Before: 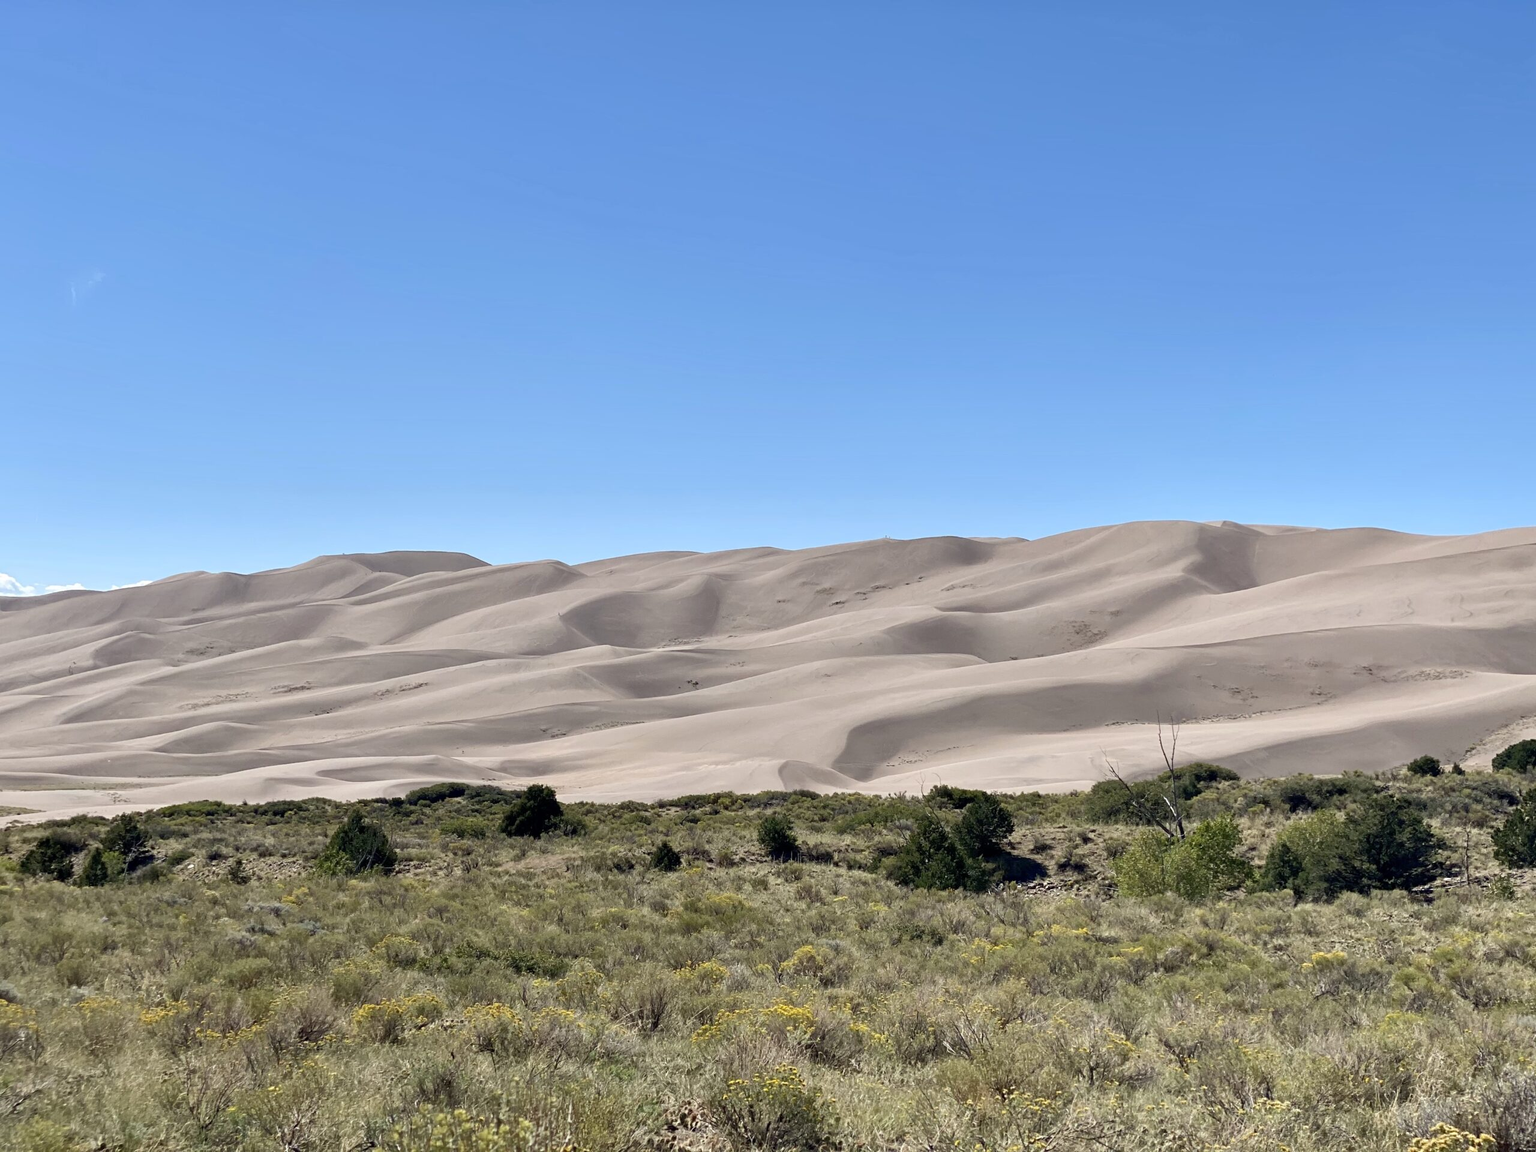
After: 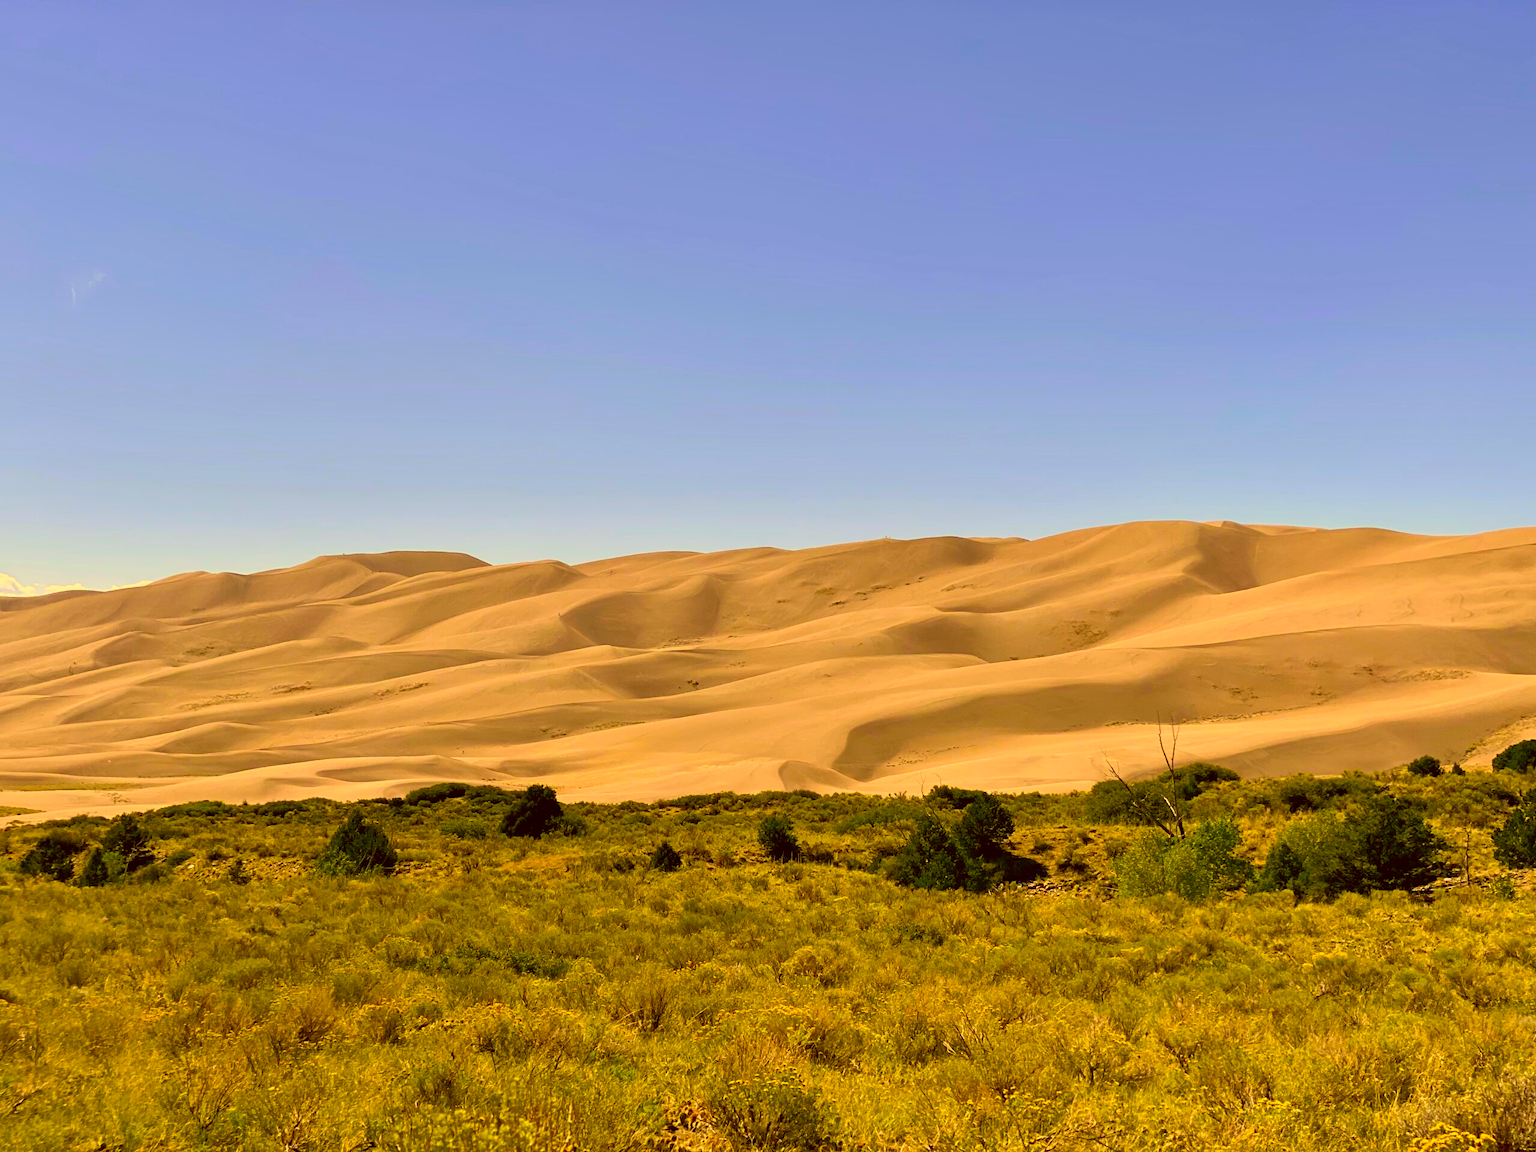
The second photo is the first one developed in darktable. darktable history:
color correction: highlights a* 10.39, highlights b* 30.35, shadows a* 2.7, shadows b* 17.29, saturation 1.75
